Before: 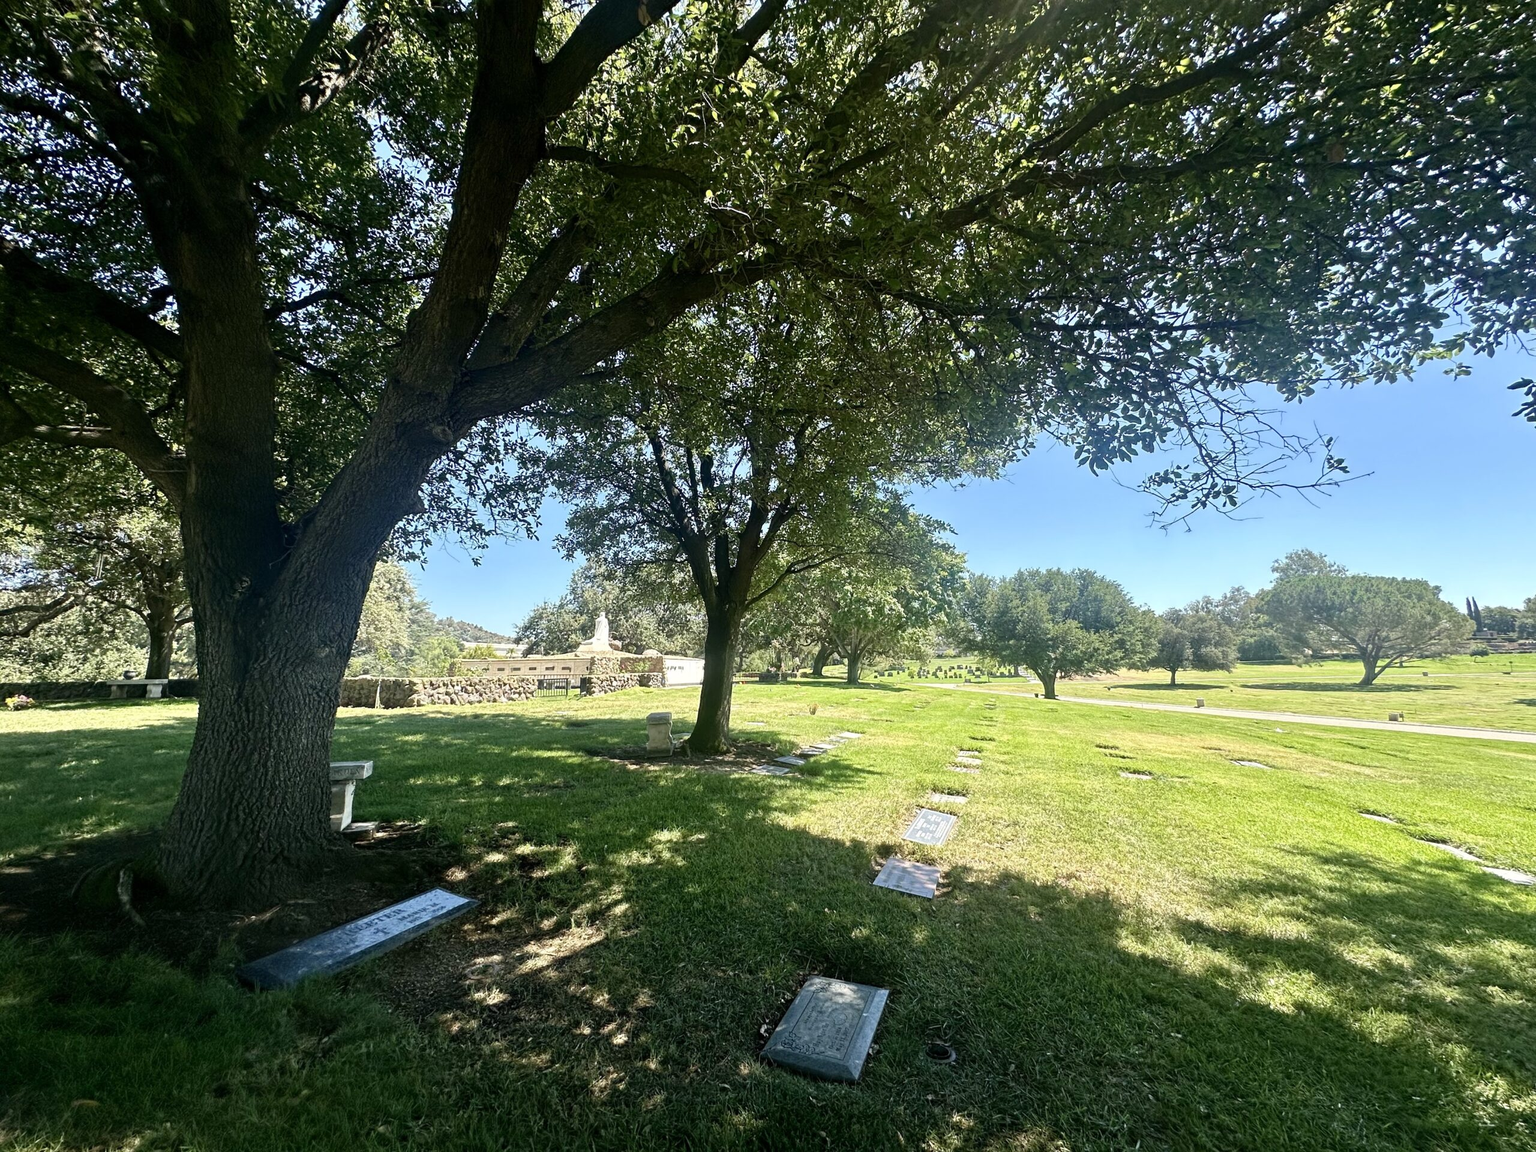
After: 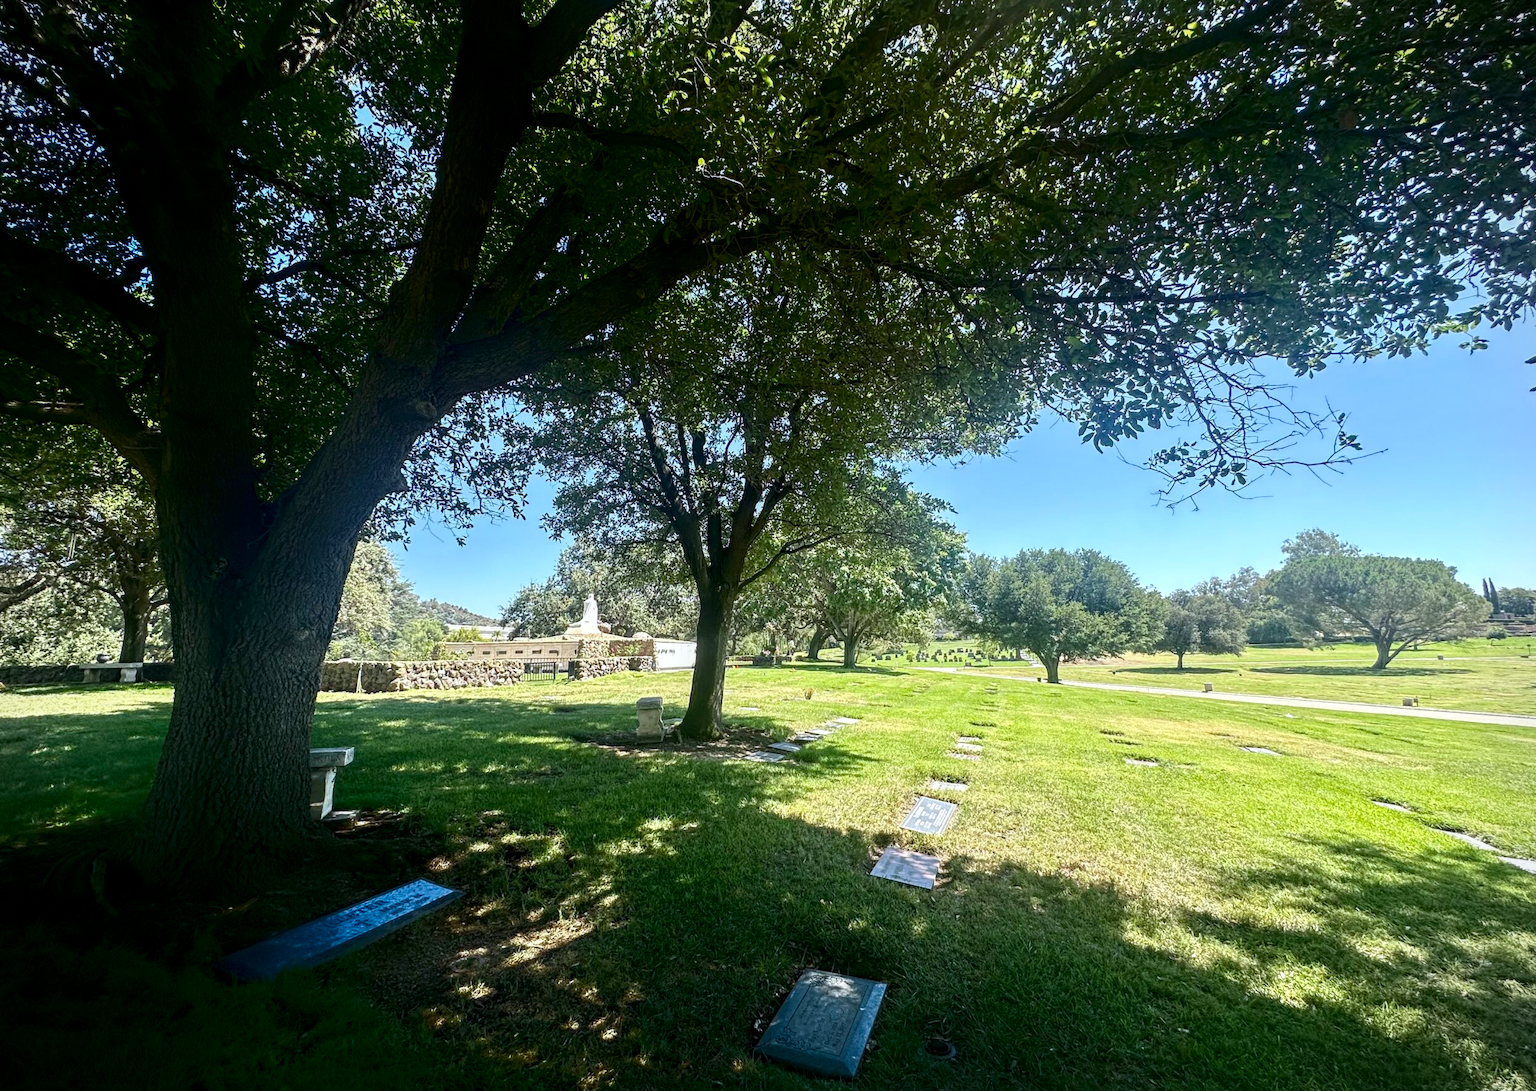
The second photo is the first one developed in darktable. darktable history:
local contrast: detail 130%
shadows and highlights: shadows -70, highlights 35, soften with gaussian
crop: left 1.964%, top 3.251%, right 1.122%, bottom 4.933%
vignetting: fall-off start 92.6%, brightness -0.52, saturation -0.51, center (-0.012, 0)
white balance: red 0.983, blue 1.036
